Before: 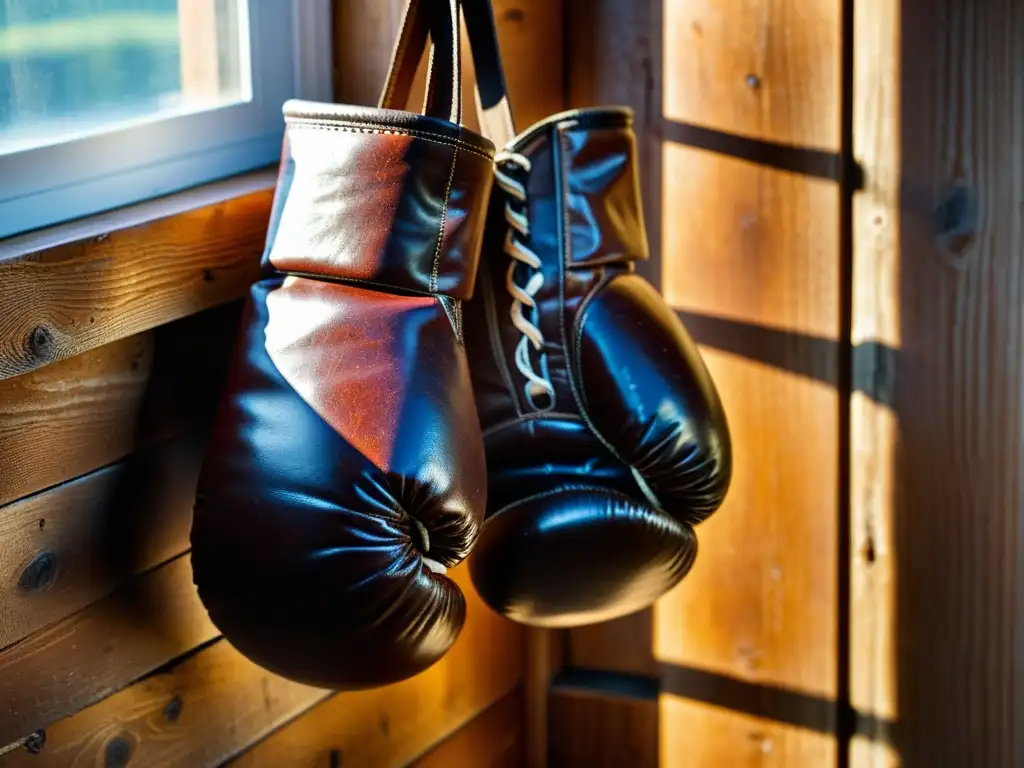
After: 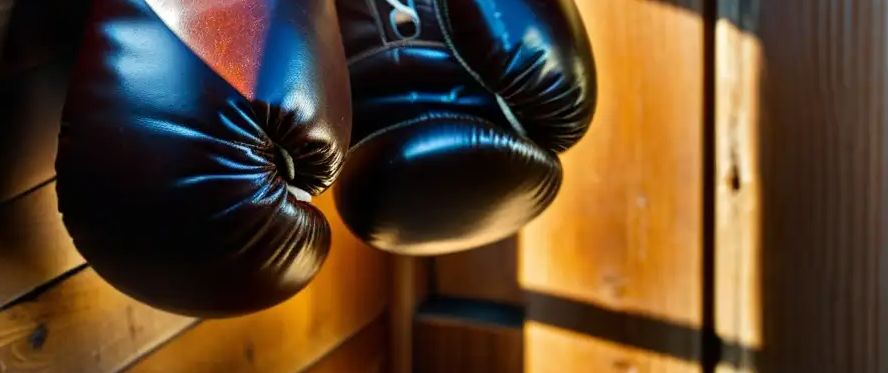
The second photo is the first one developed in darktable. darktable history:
crop and rotate: left 13.275%, top 48.523%, bottom 2.9%
